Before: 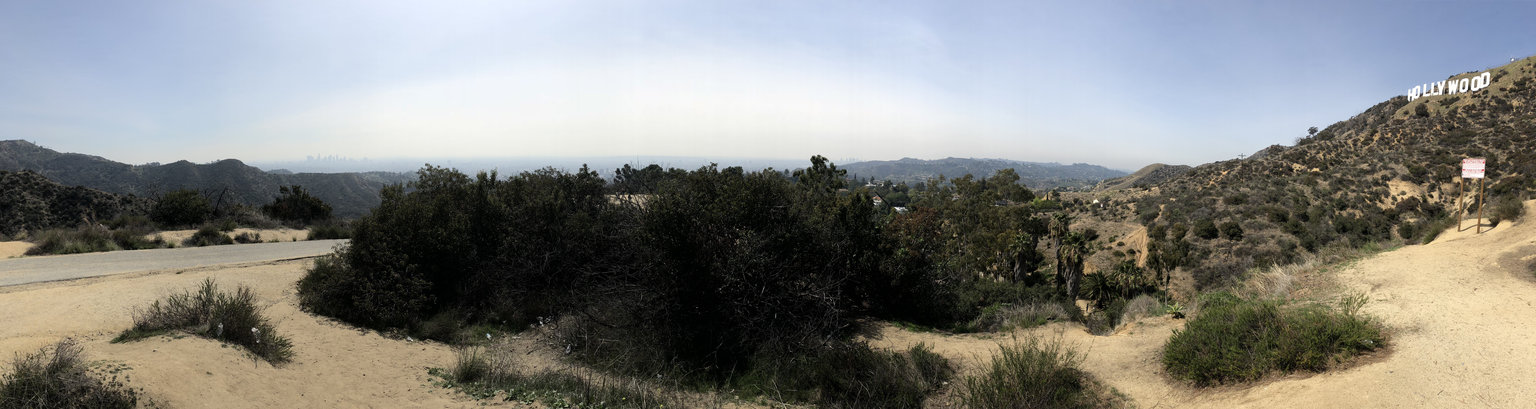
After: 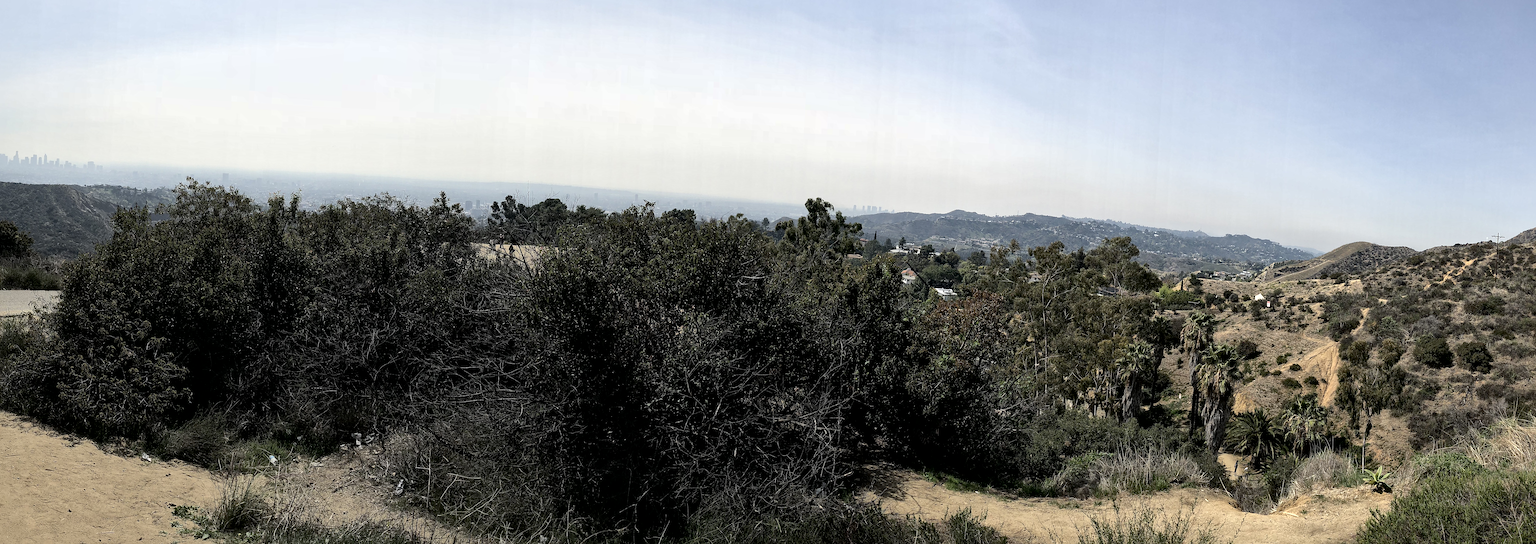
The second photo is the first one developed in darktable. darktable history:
sharpen: on, module defaults
local contrast: mode bilateral grid, contrast 70, coarseness 75, detail 180%, midtone range 0.2
crop and rotate: angle -3.17°, left 14.219%, top 0.039%, right 10.736%, bottom 0.073%
